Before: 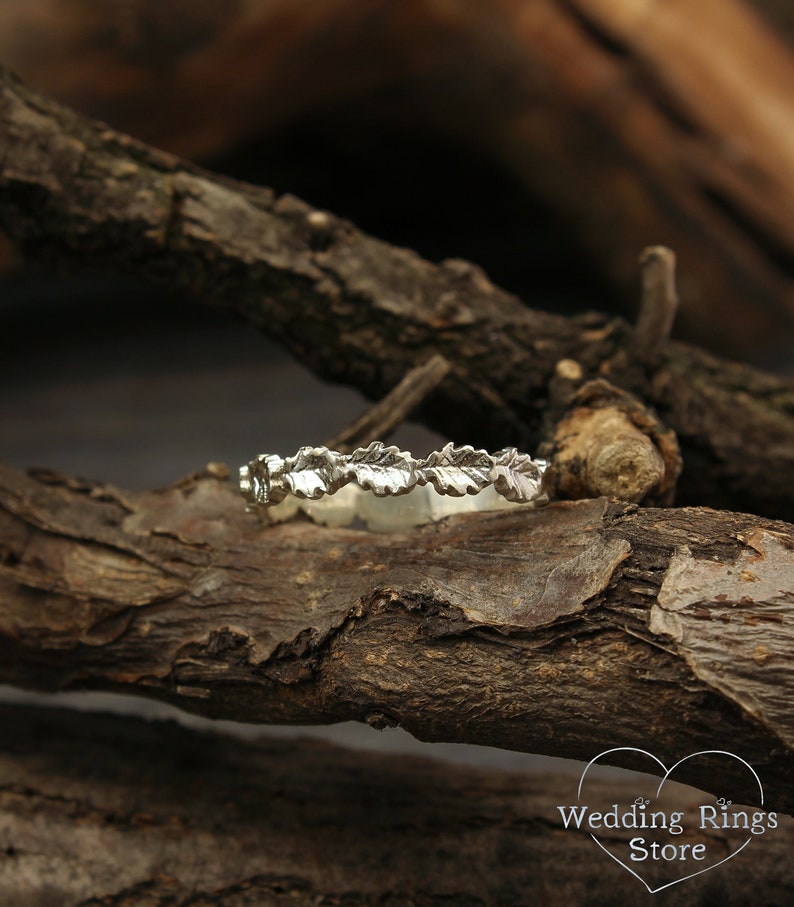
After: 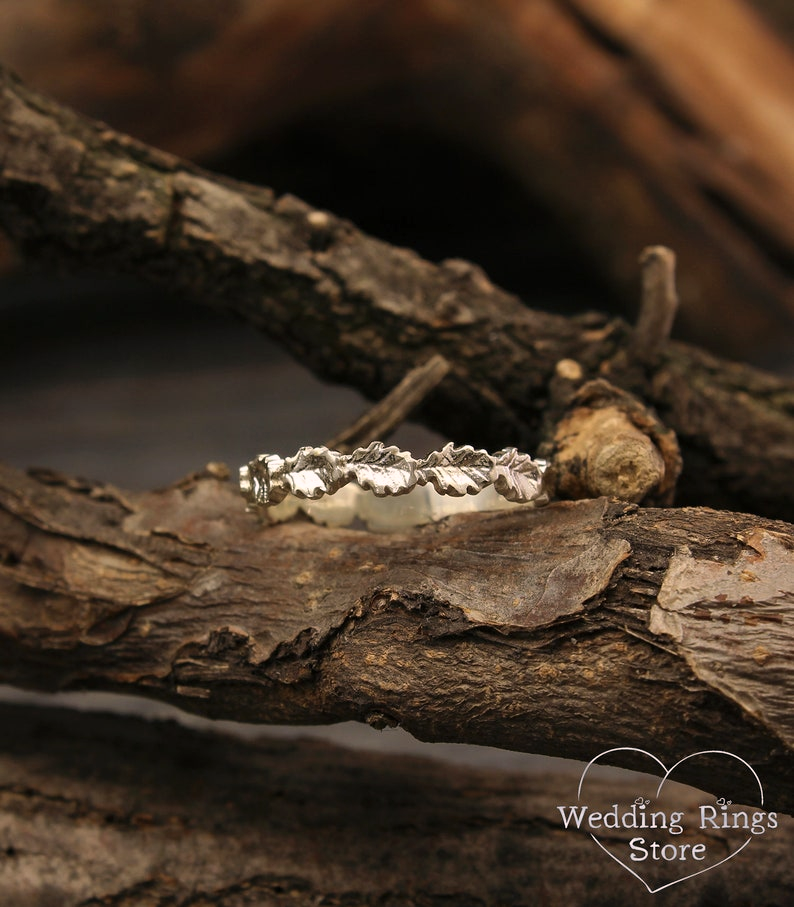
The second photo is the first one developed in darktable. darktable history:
shadows and highlights: shadows 29.37, highlights -29.03, low approximation 0.01, soften with gaussian
color correction: highlights a* 7.01, highlights b* 4.02
